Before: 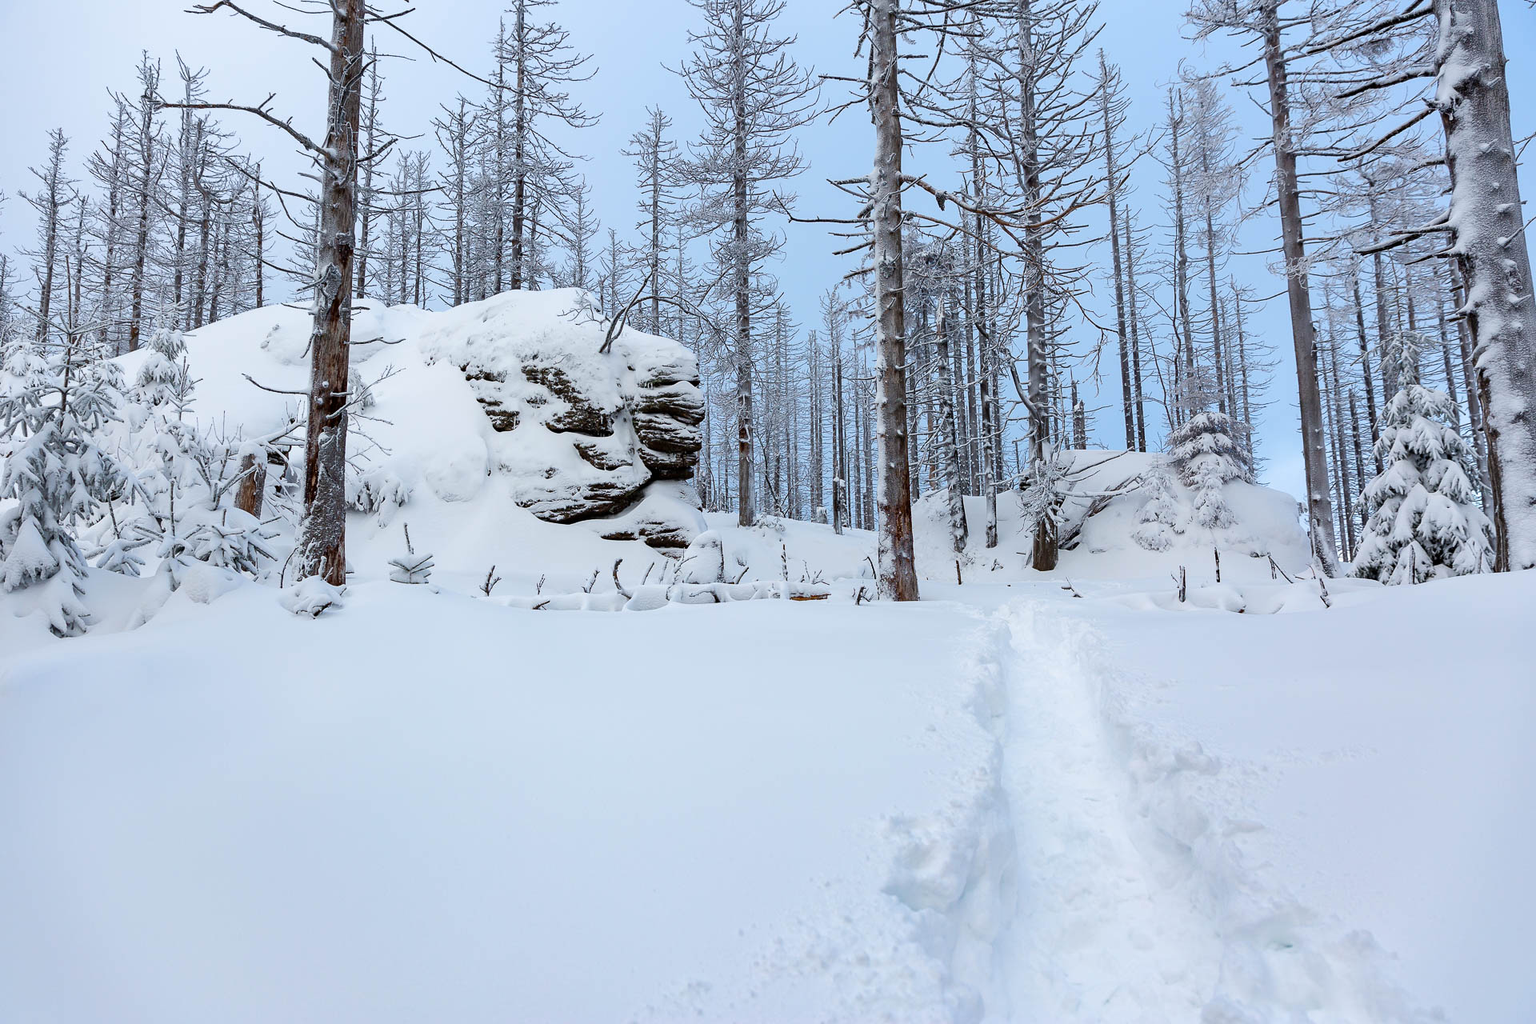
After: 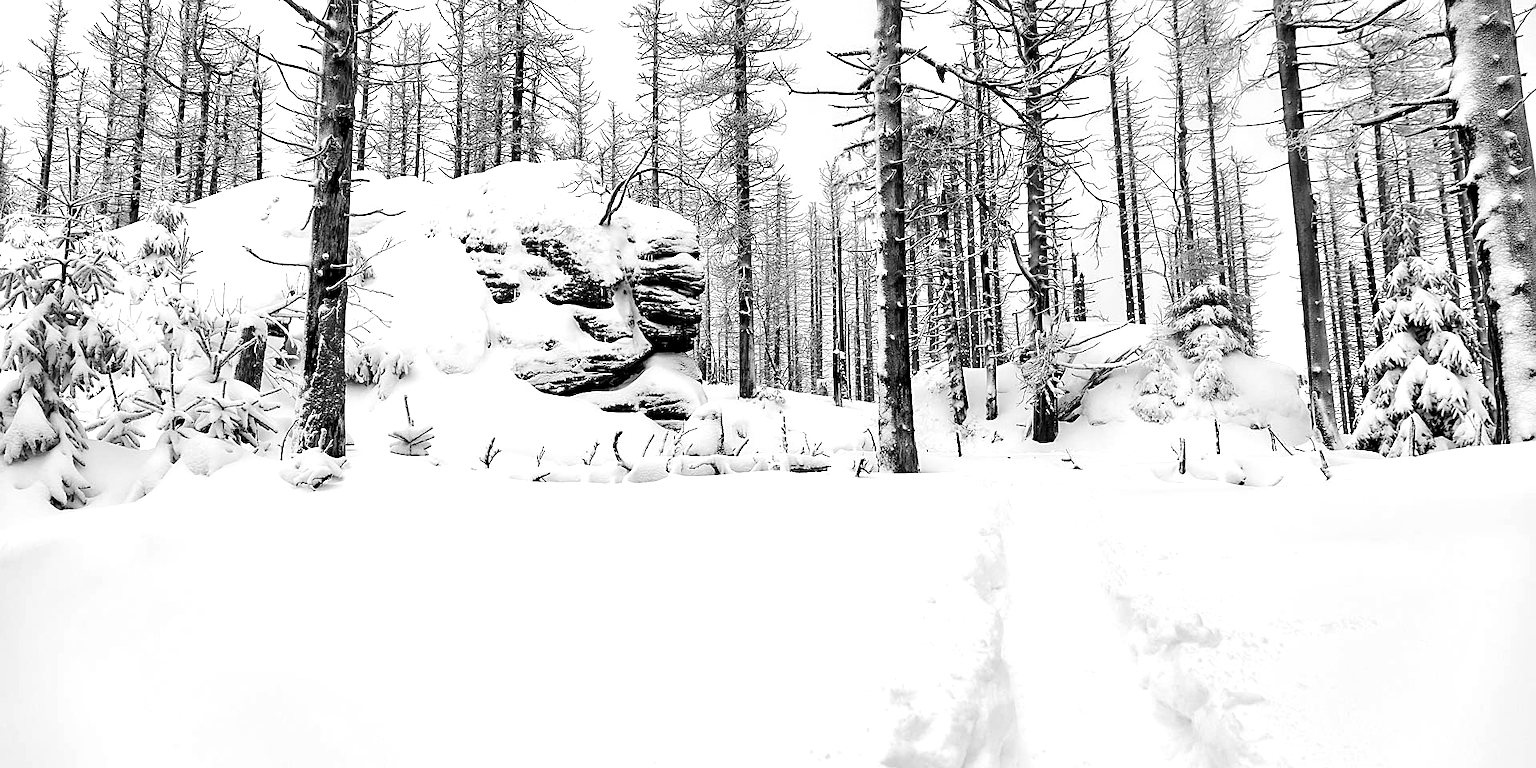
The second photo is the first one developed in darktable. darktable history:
tone equalizer: -8 EV -0.75 EV, -7 EV -0.7 EV, -6 EV -0.6 EV, -5 EV -0.4 EV, -3 EV 0.4 EV, -2 EV 0.6 EV, -1 EV 0.7 EV, +0 EV 0.75 EV, edges refinement/feathering 500, mask exposure compensation -1.57 EV, preserve details no
contrast brightness saturation: saturation -0.1
sharpen: on, module defaults
white balance: red 0.931, blue 1.11
contrast equalizer: y [[0.514, 0.573, 0.581, 0.508, 0.5, 0.5], [0.5 ×6], [0.5 ×6], [0 ×6], [0 ×6]]
crop and rotate: top 12.5%, bottom 12.5%
monochrome: on, module defaults
